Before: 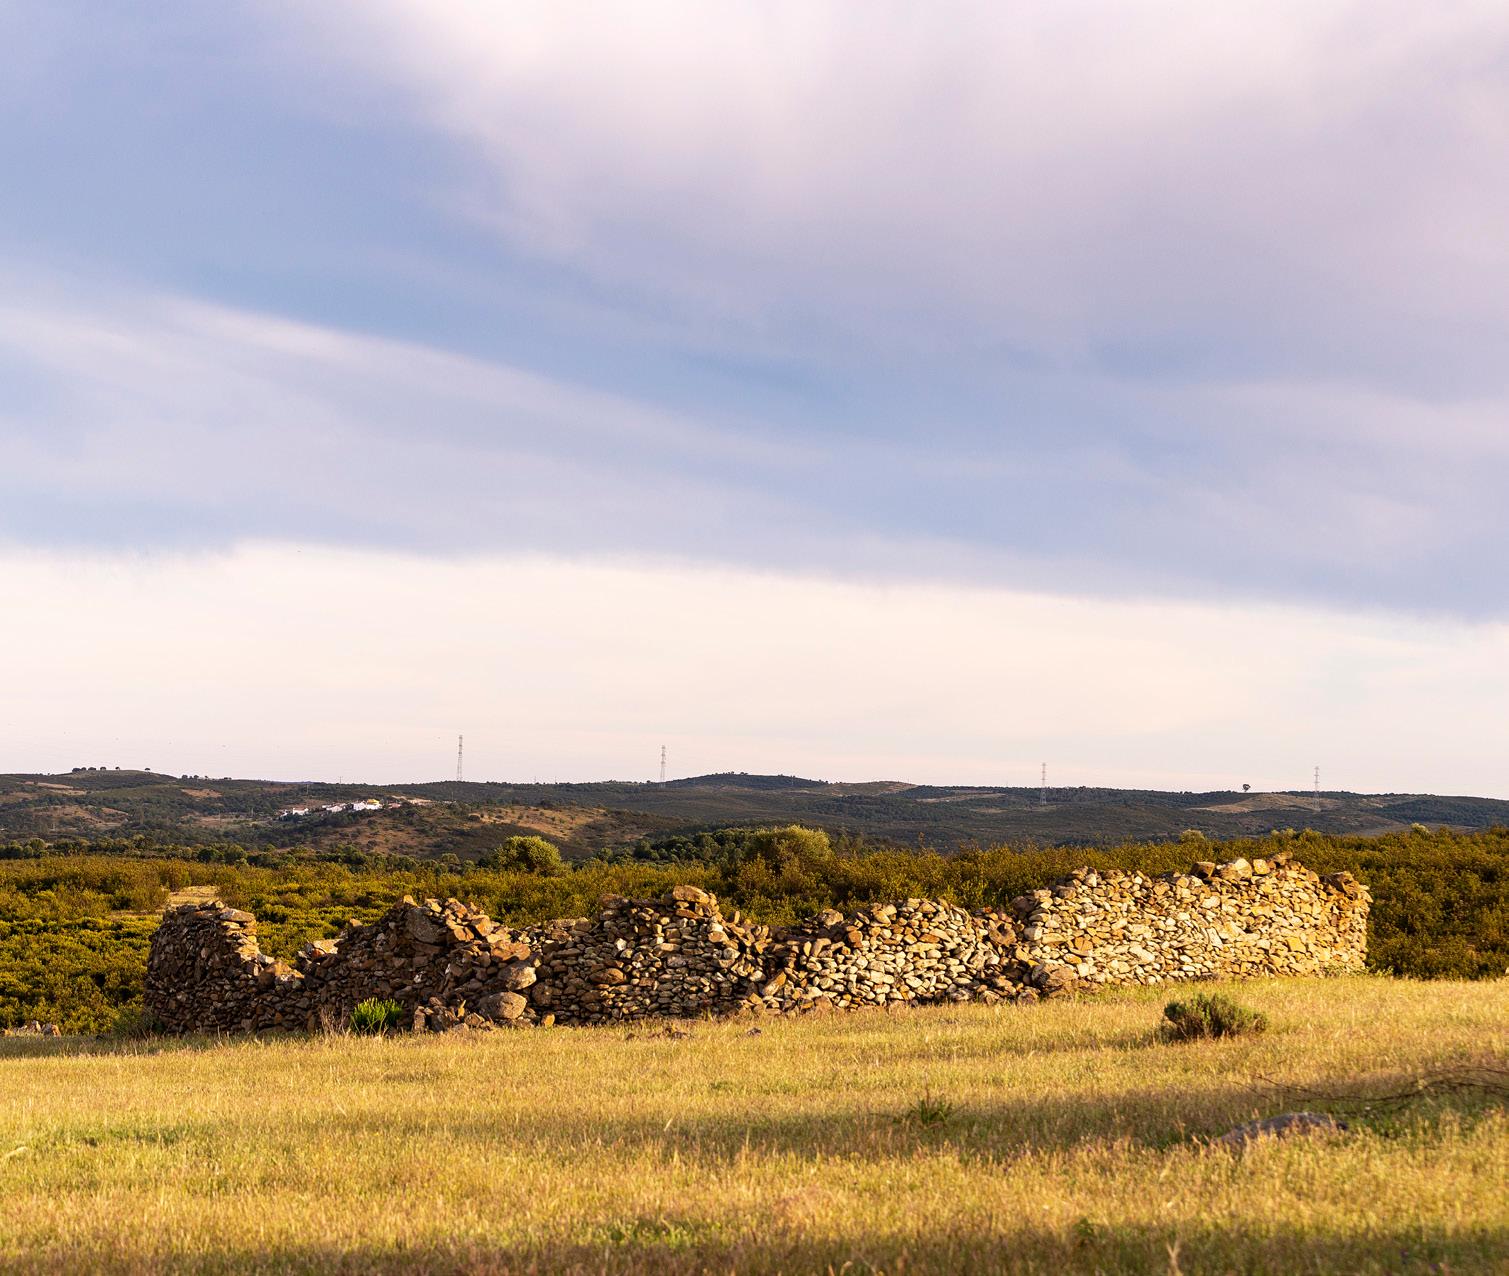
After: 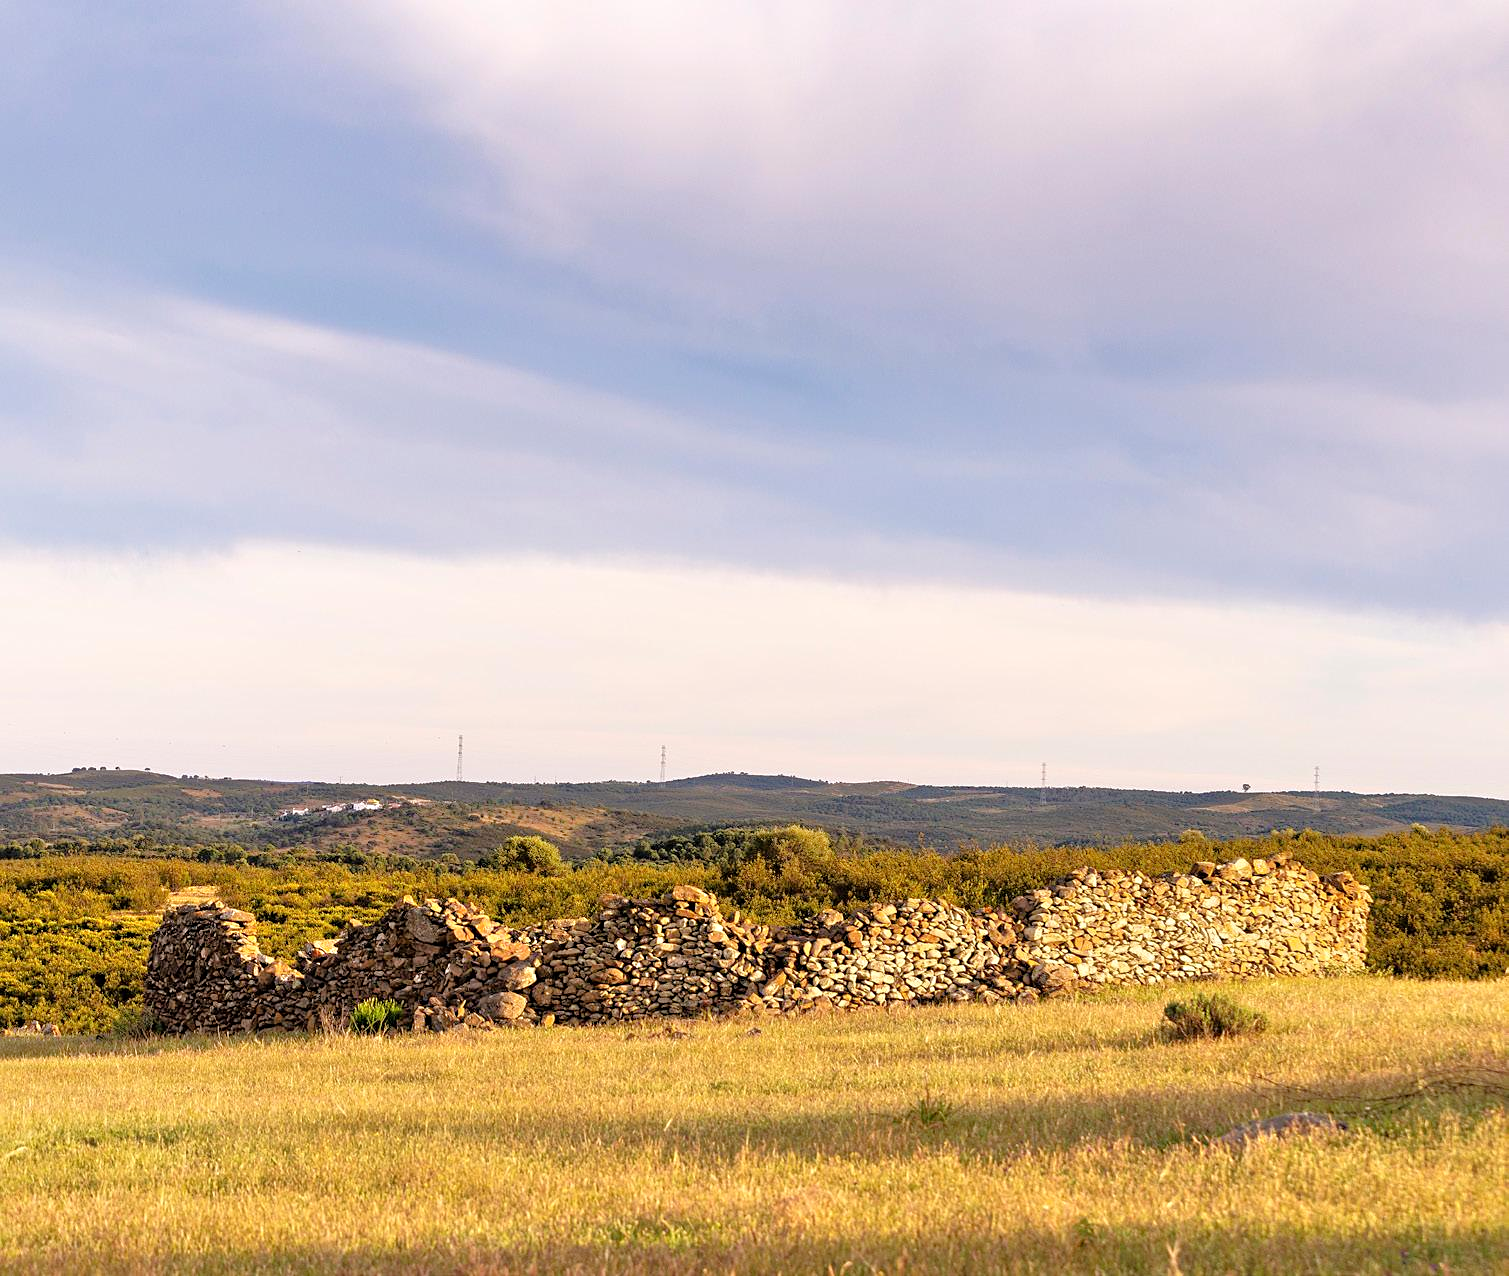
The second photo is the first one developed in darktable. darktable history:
sharpen: amount 0.2
tone equalizer: -7 EV 0.15 EV, -6 EV 0.6 EV, -5 EV 1.15 EV, -4 EV 1.33 EV, -3 EV 1.15 EV, -2 EV 0.6 EV, -1 EV 0.15 EV, mask exposure compensation -0.5 EV
